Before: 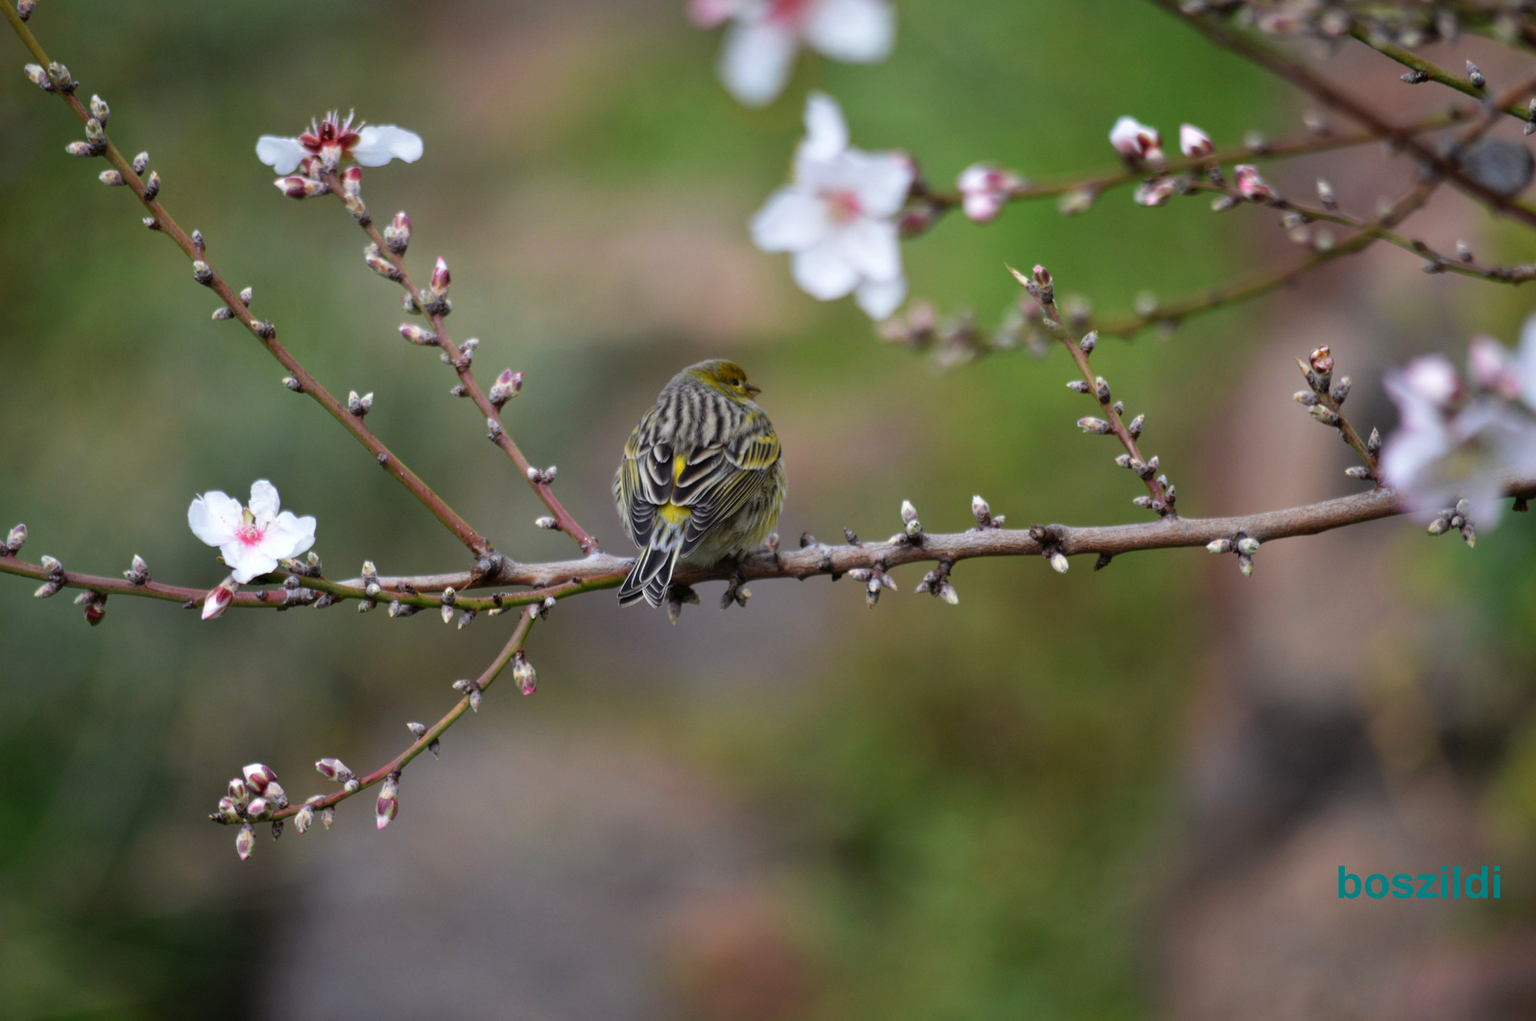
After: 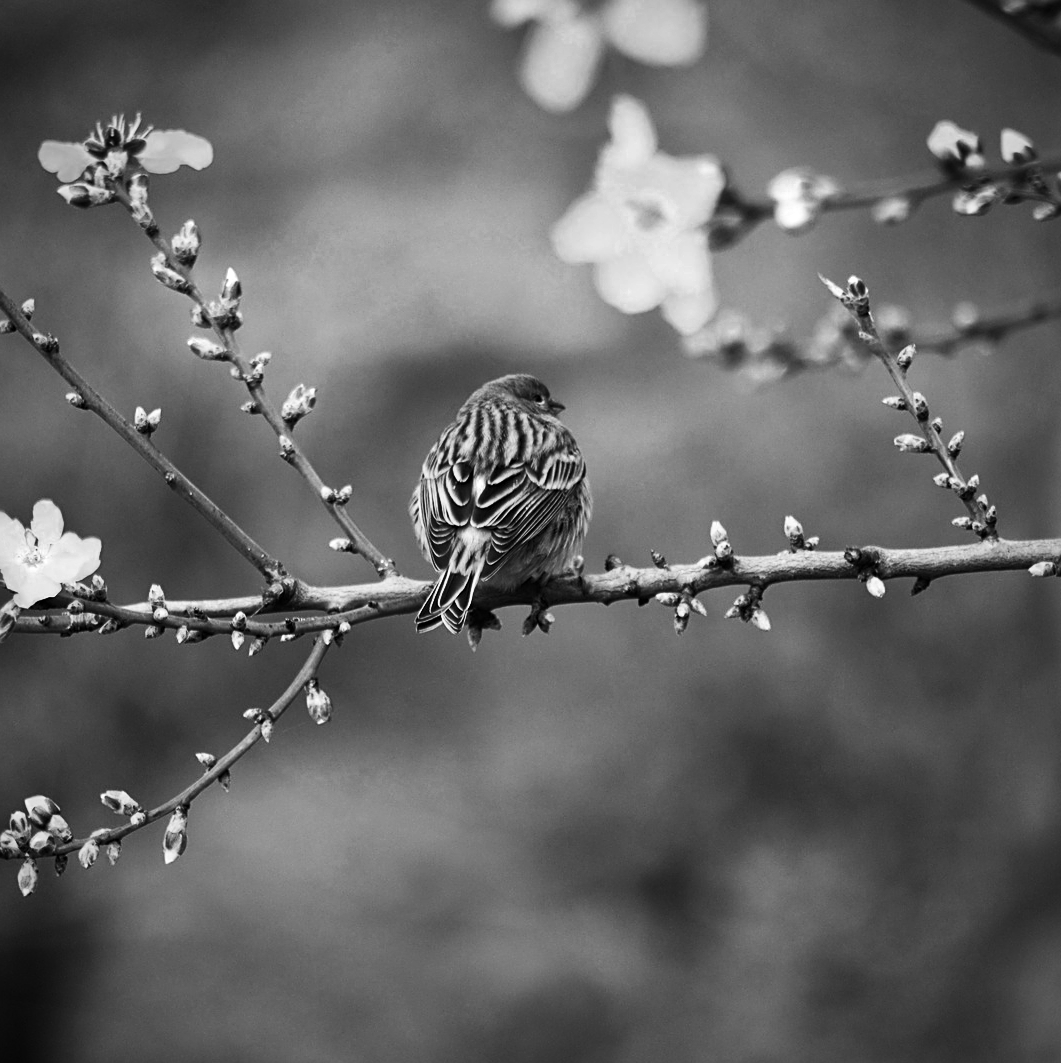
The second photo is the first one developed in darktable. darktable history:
color balance rgb: perceptual saturation grading › global saturation 1.79%, perceptual saturation grading › highlights -1.742%, perceptual saturation grading › mid-tones 3.445%, perceptual saturation grading › shadows 7.005%
crop and rotate: left 14.299%, right 19.363%
contrast brightness saturation: contrast 0.374, brightness 0.102
sharpen: on, module defaults
shadows and highlights: shadows 43.64, white point adjustment -1.29, soften with gaussian
vignetting: on, module defaults
color zones: curves: ch0 [(0.002, 0.593) (0.143, 0.417) (0.285, 0.541) (0.455, 0.289) (0.608, 0.327) (0.727, 0.283) (0.869, 0.571) (1, 0.603)]; ch1 [(0, 0) (0.143, 0) (0.286, 0) (0.429, 0) (0.571, 0) (0.714, 0) (0.857, 0)]
